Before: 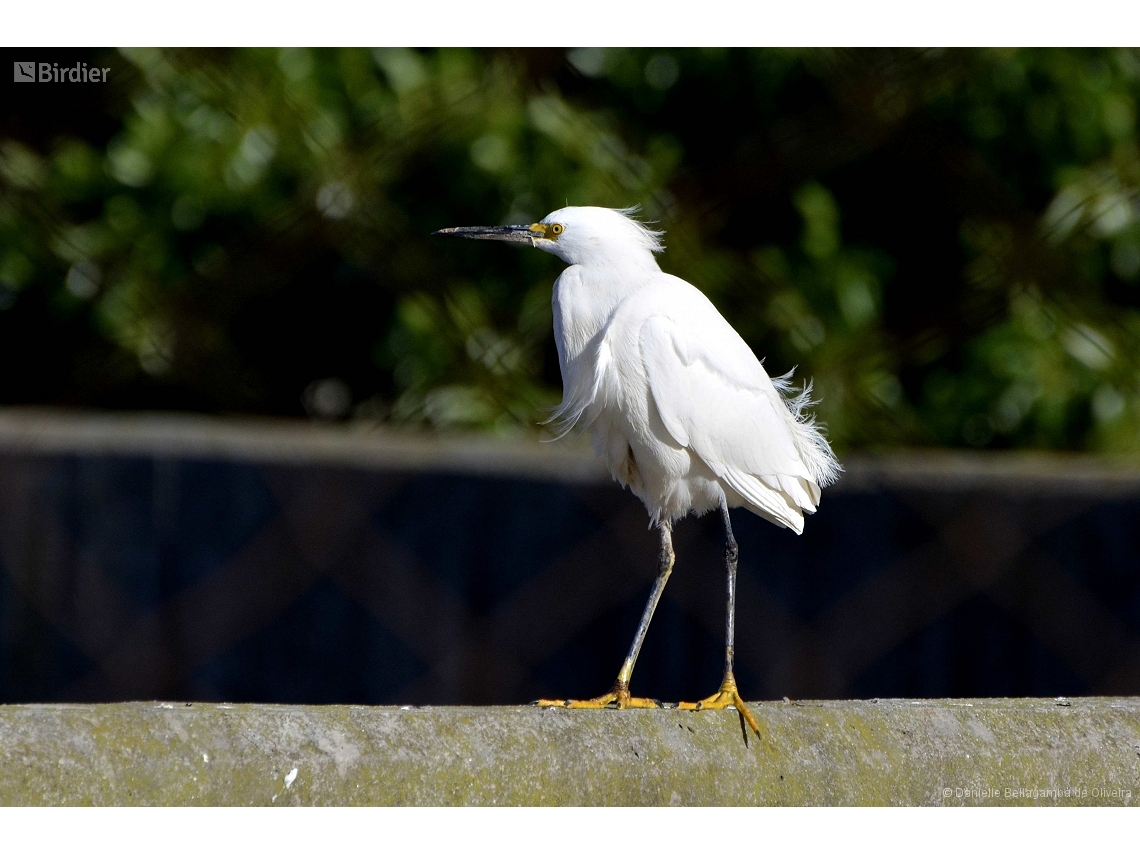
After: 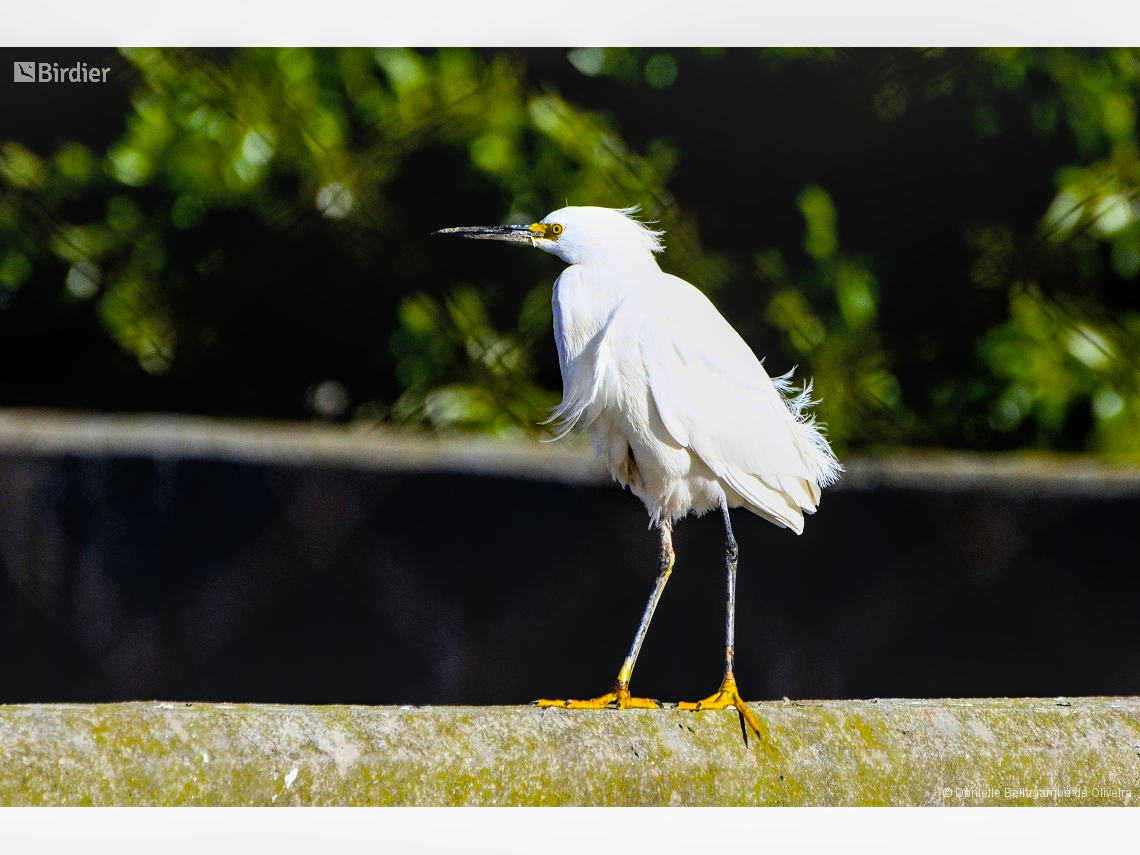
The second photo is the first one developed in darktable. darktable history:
color balance rgb: linear chroma grading › shadows -9.832%, linear chroma grading › global chroma 20.259%, perceptual saturation grading › global saturation 19.546%, saturation formula JzAzBz (2021)
local contrast: on, module defaults
base curve: curves: ch0 [(0, 0) (0.005, 0.002) (0.15, 0.3) (0.4, 0.7) (0.75, 0.95) (1, 1)]
